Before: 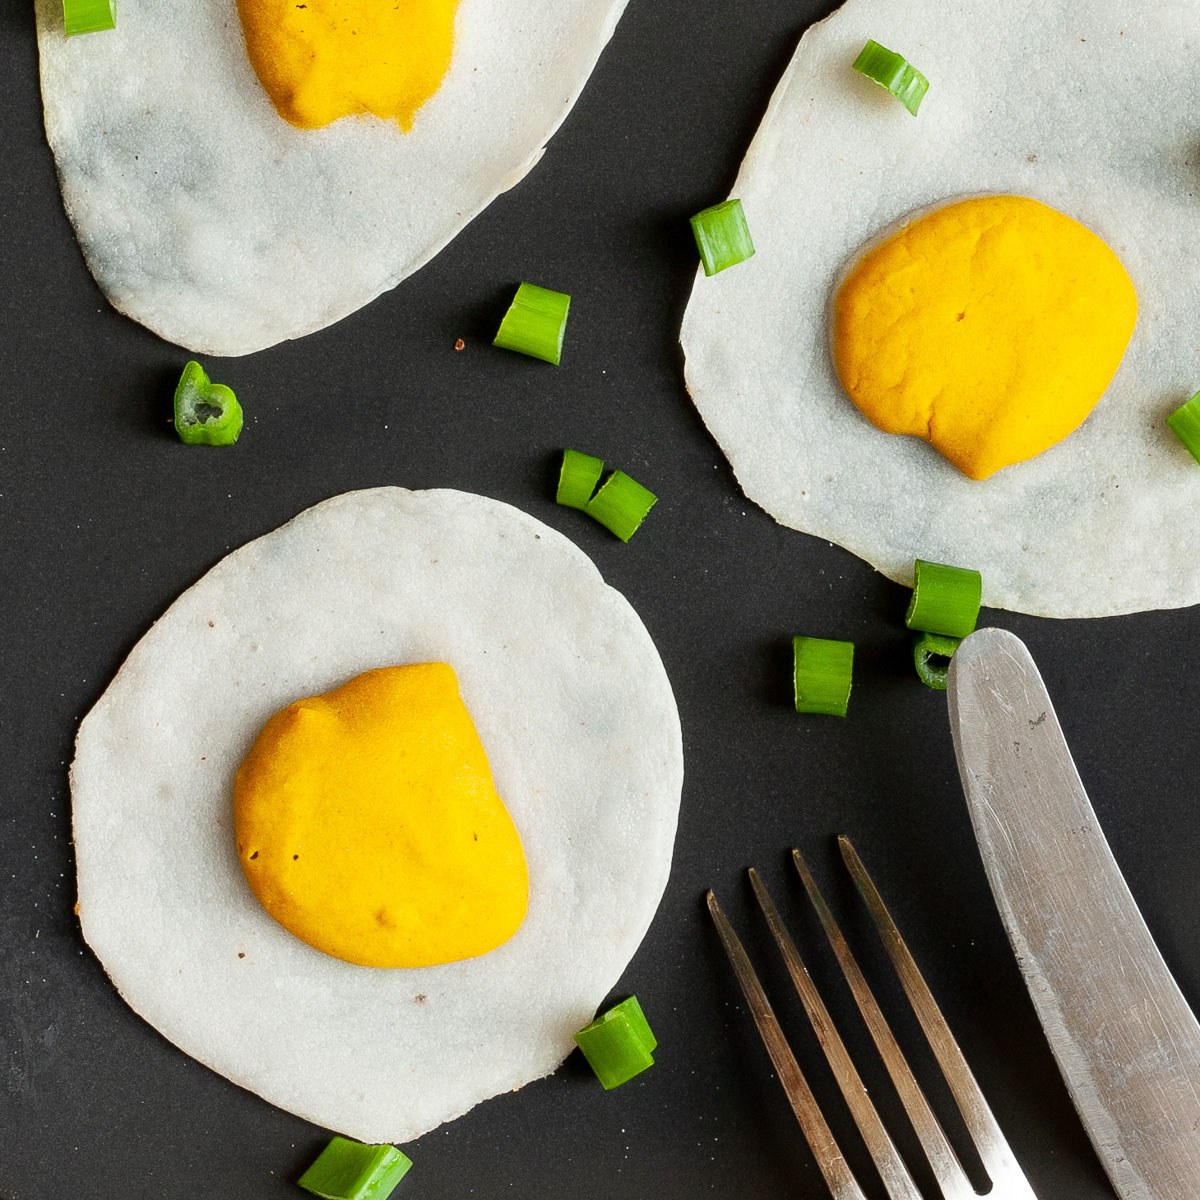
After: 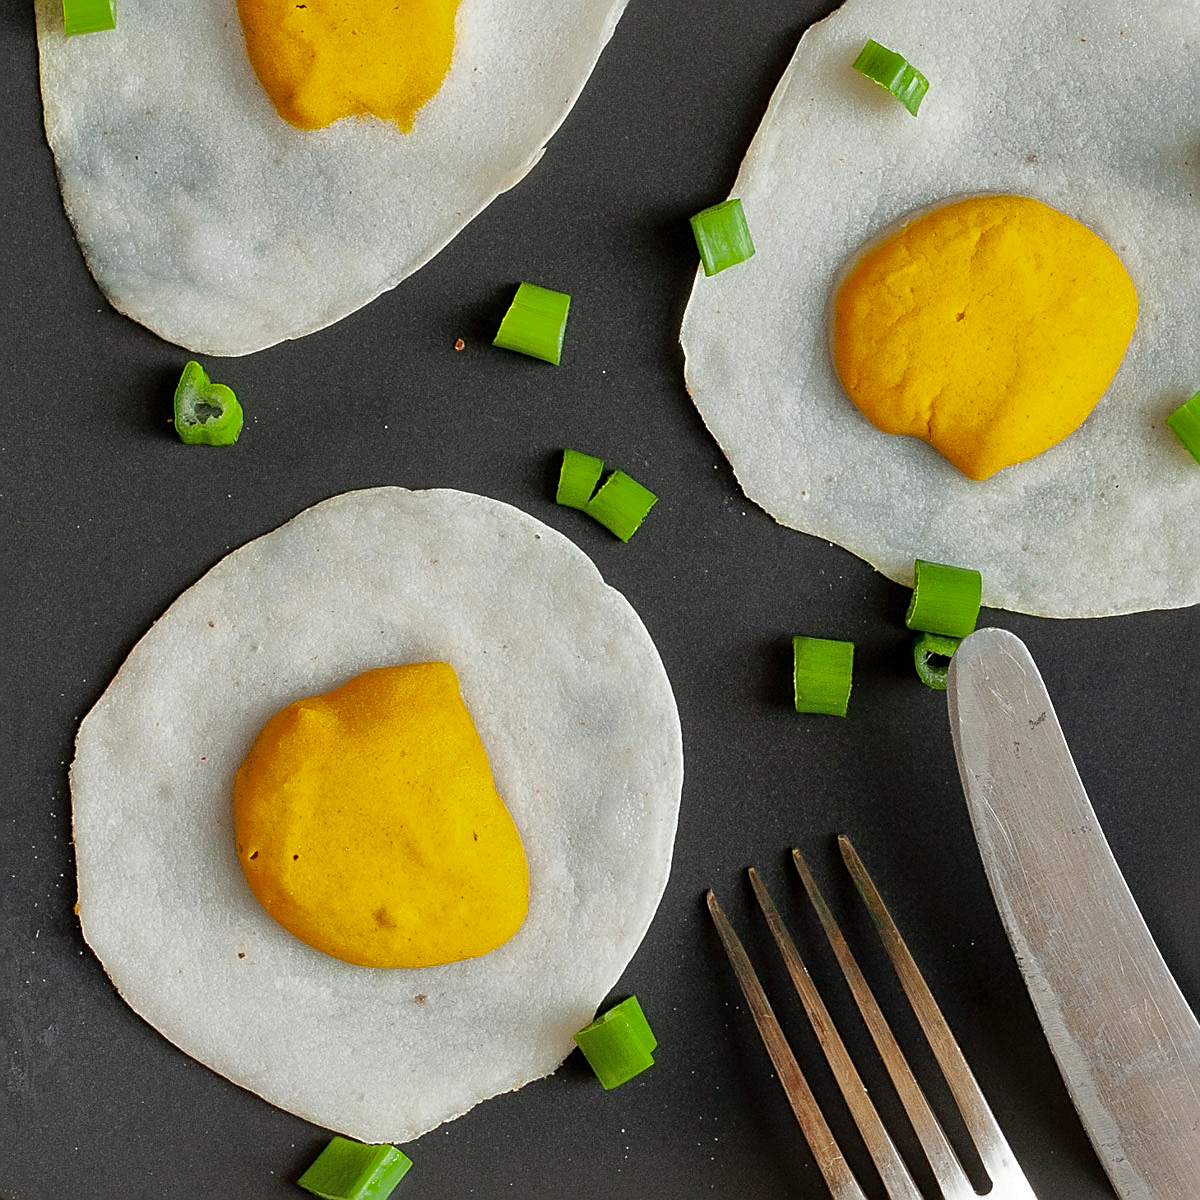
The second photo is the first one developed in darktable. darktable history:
sharpen: on, module defaults
shadows and highlights: shadows 40, highlights -60
